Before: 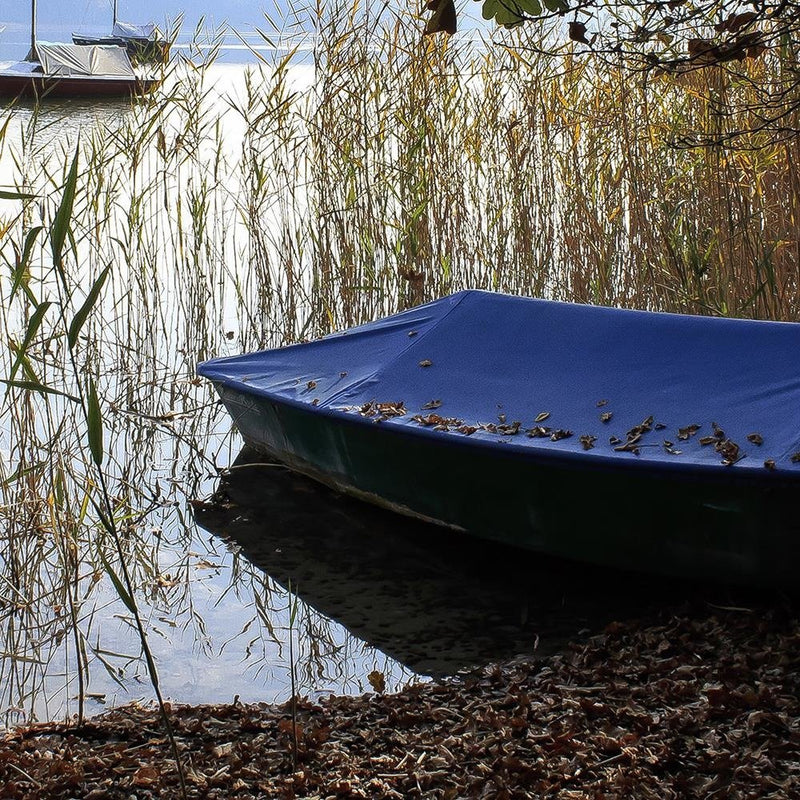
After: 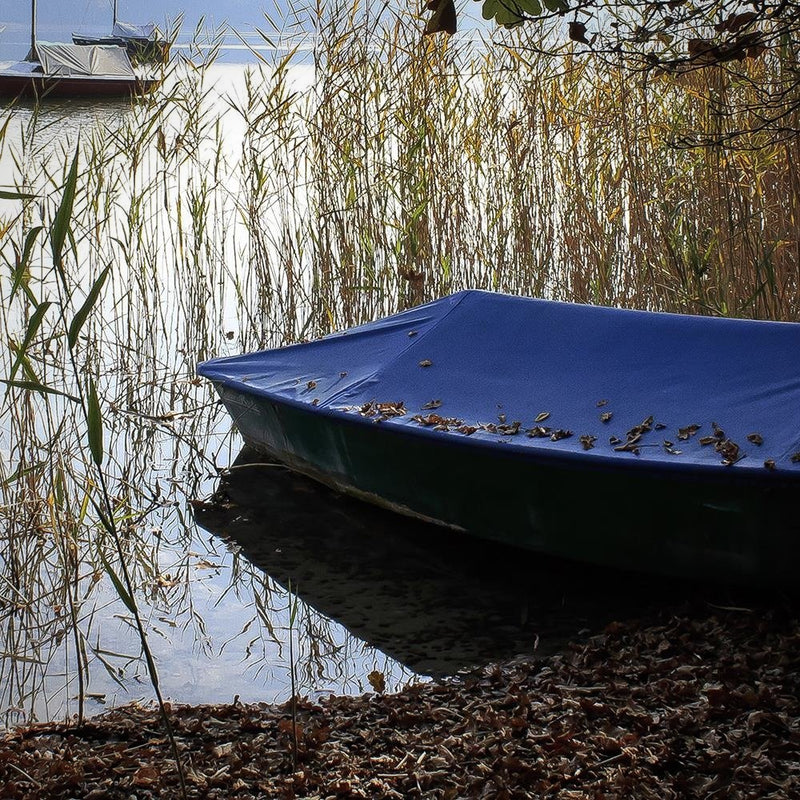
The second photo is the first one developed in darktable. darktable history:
vignetting: fall-off start 73.78%, brightness -0.303, saturation -0.054
